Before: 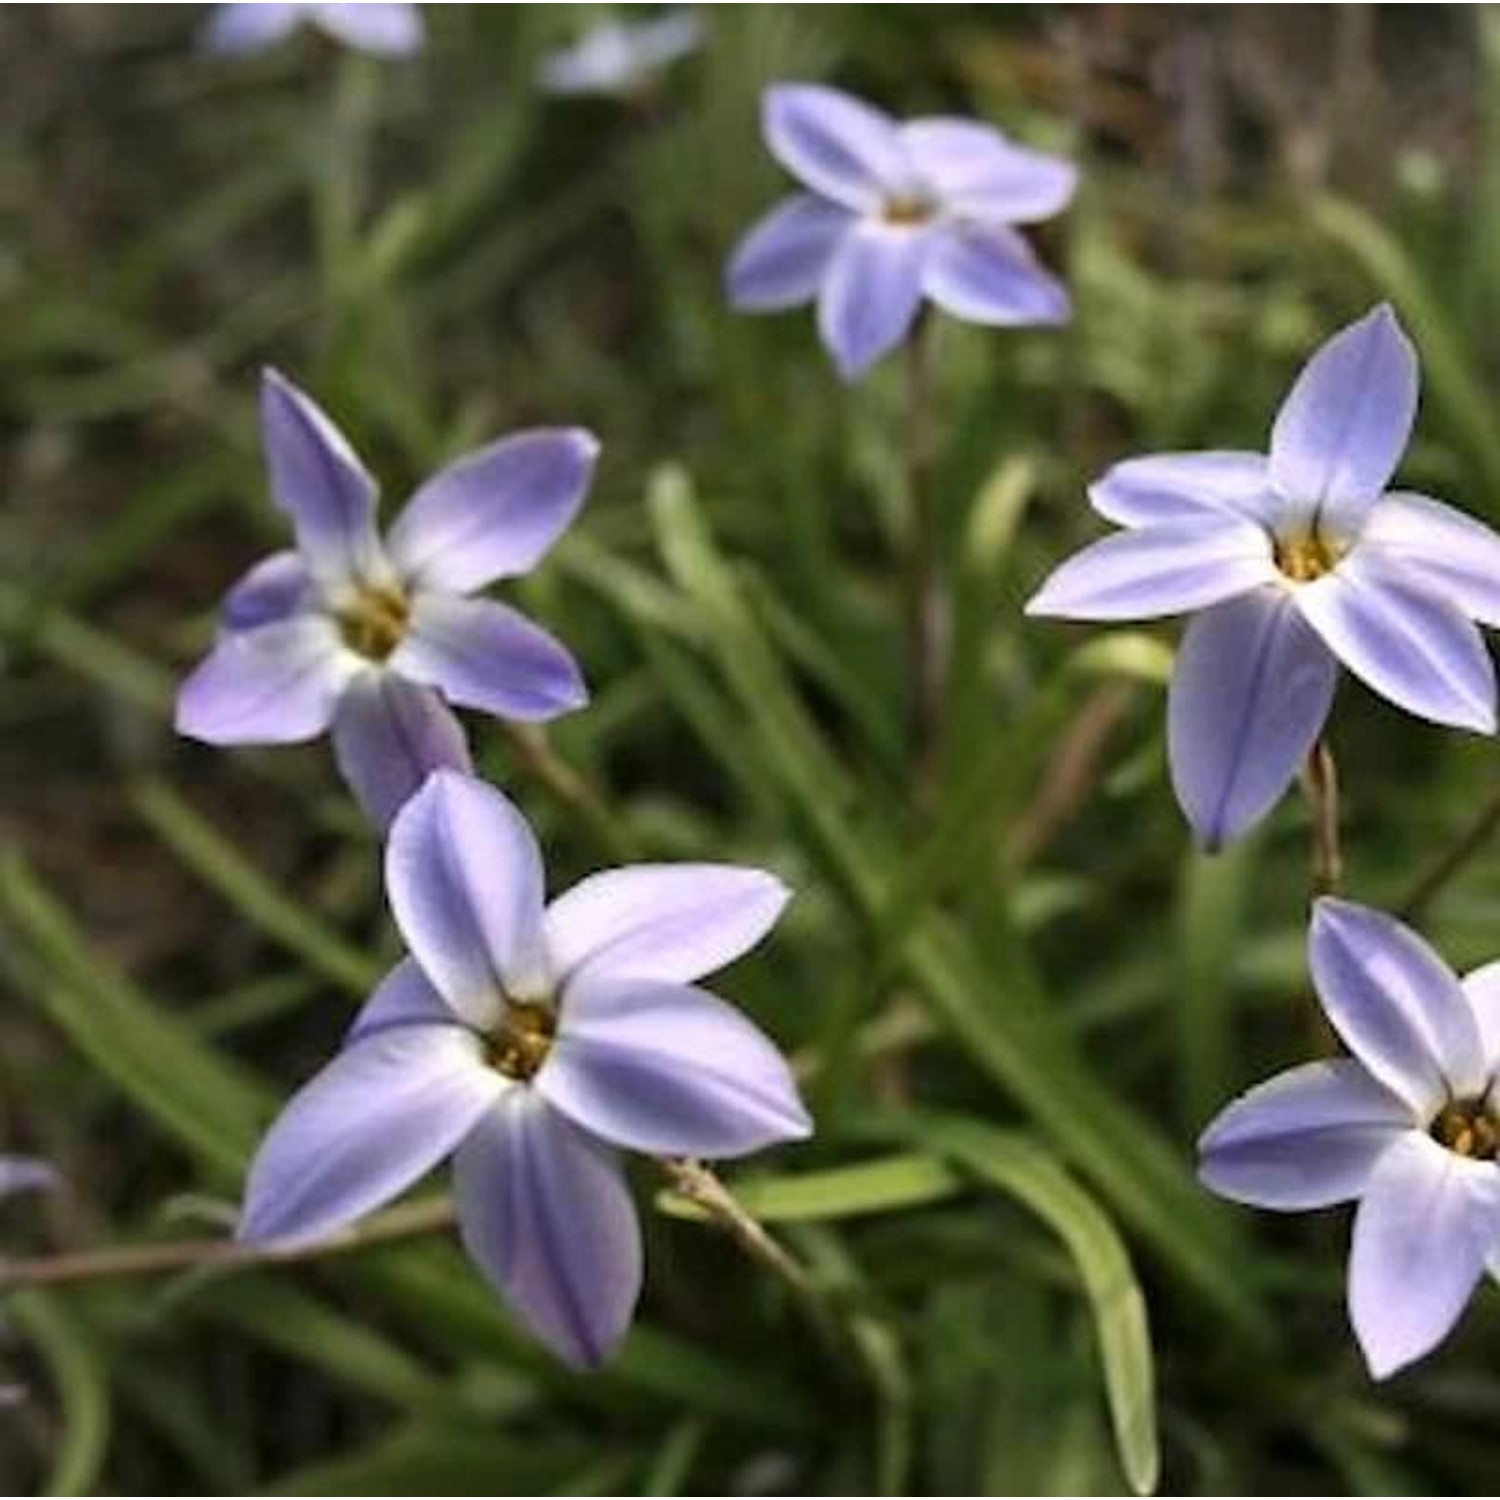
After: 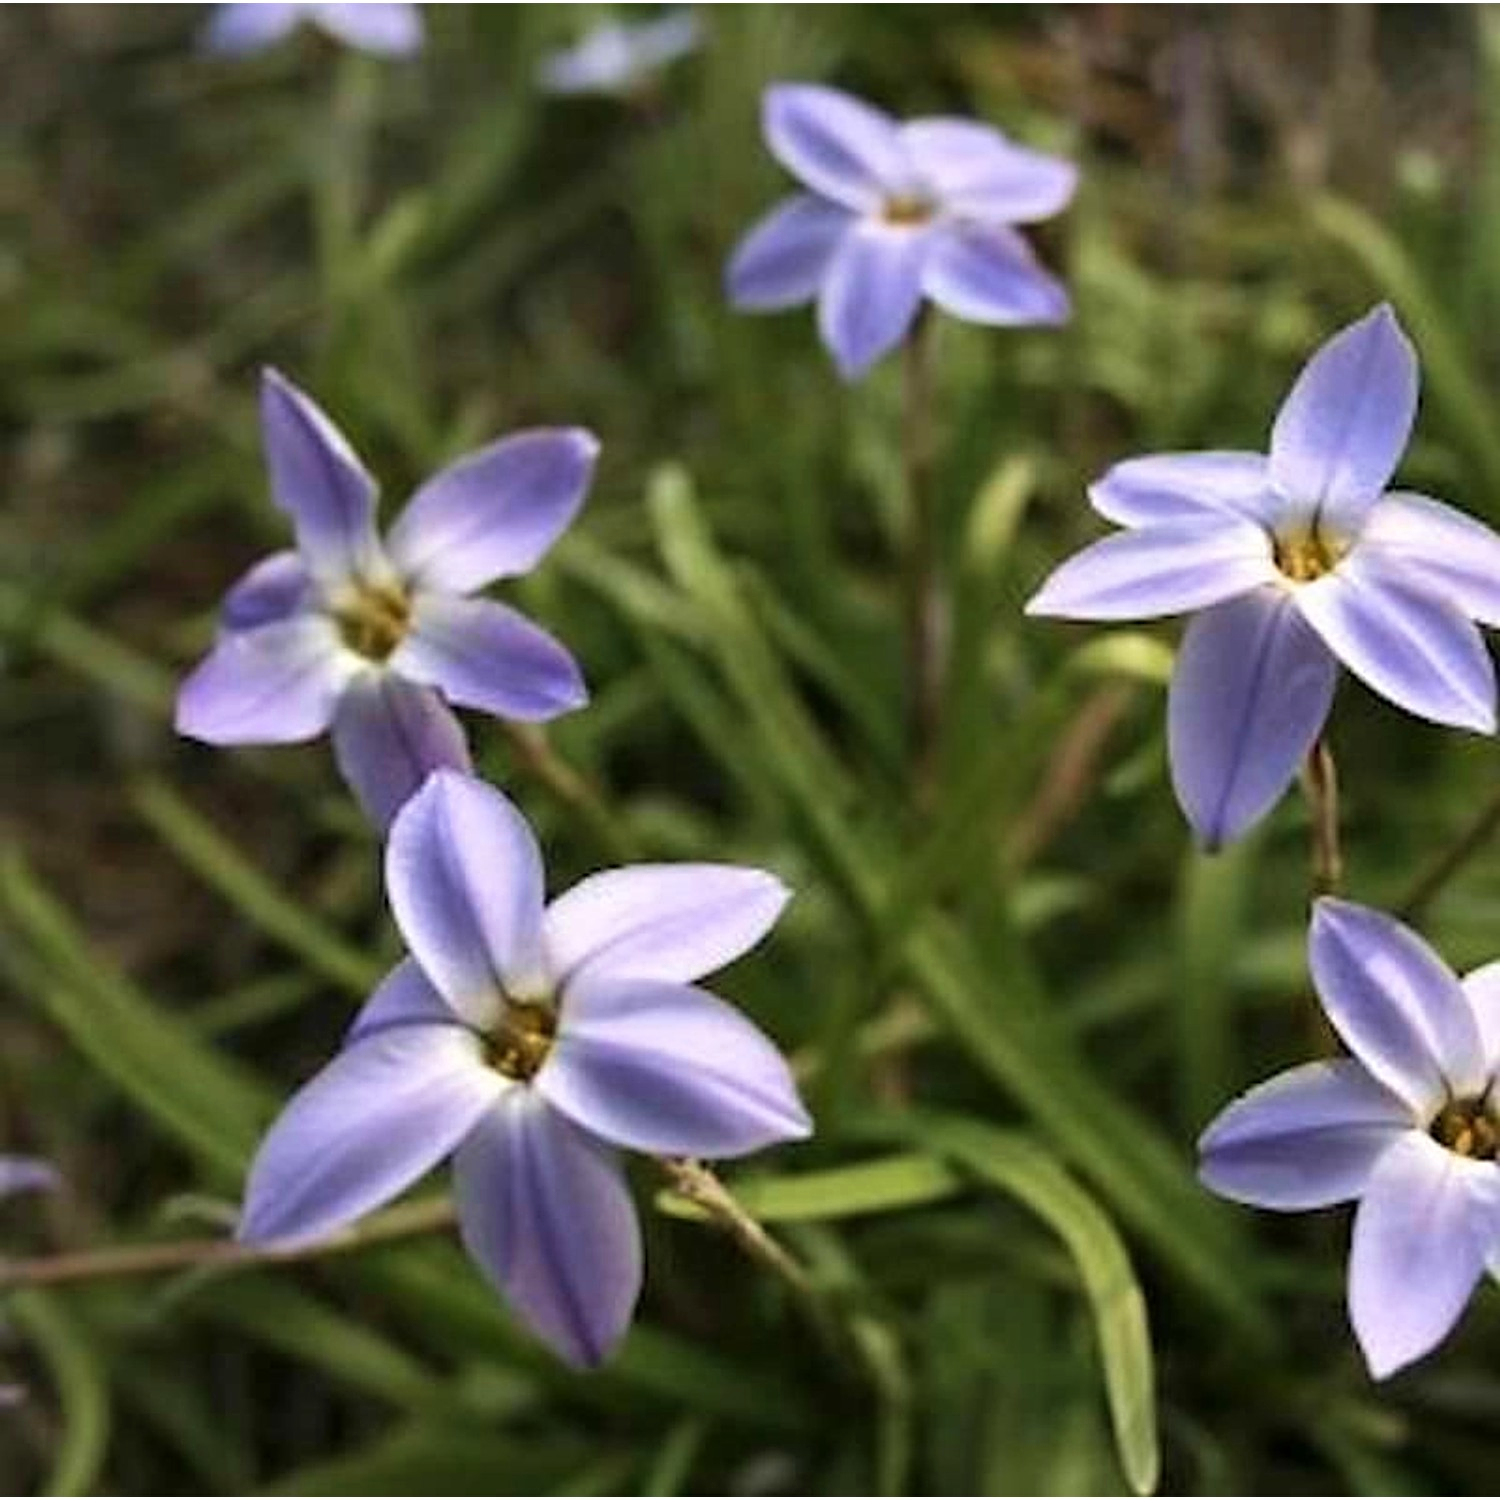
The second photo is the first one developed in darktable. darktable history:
tone equalizer: on, module defaults
sharpen: amount 0.217
velvia: on, module defaults
